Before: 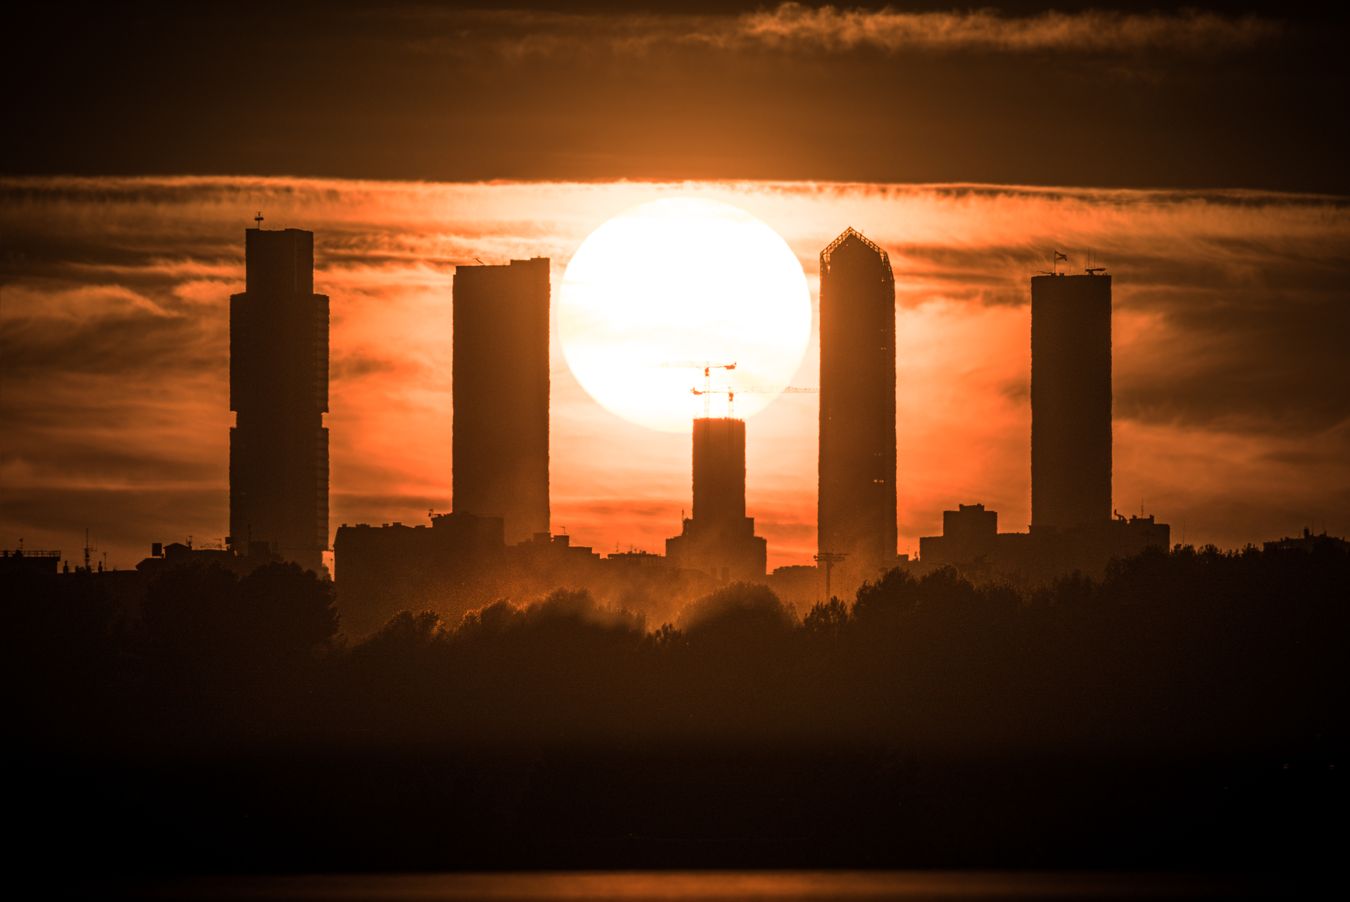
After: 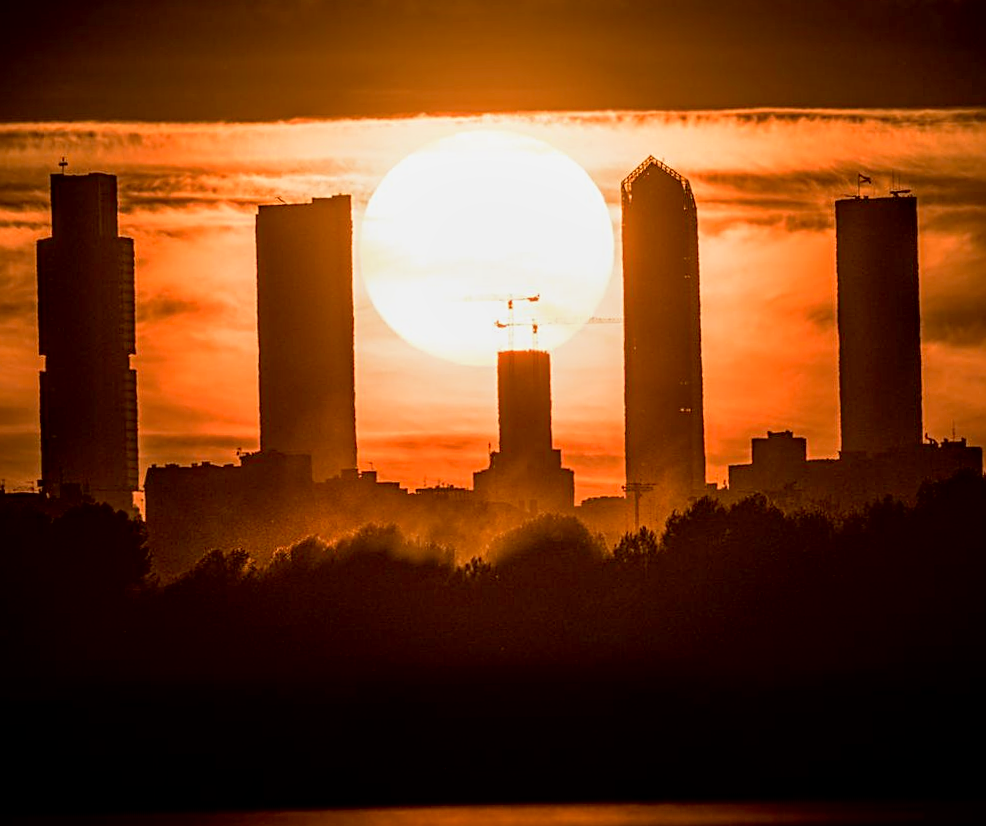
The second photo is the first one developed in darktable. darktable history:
contrast brightness saturation: contrast 0.07, brightness 0.08, saturation 0.18
local contrast: on, module defaults
rotate and perspective: rotation -1.32°, lens shift (horizontal) -0.031, crop left 0.015, crop right 0.985, crop top 0.047, crop bottom 0.982
exposure: black level correction 0.009, exposure -0.159 EV, compensate highlight preservation false
crop and rotate: left 13.15%, top 5.251%, right 12.609%
sharpen: amount 0.478
